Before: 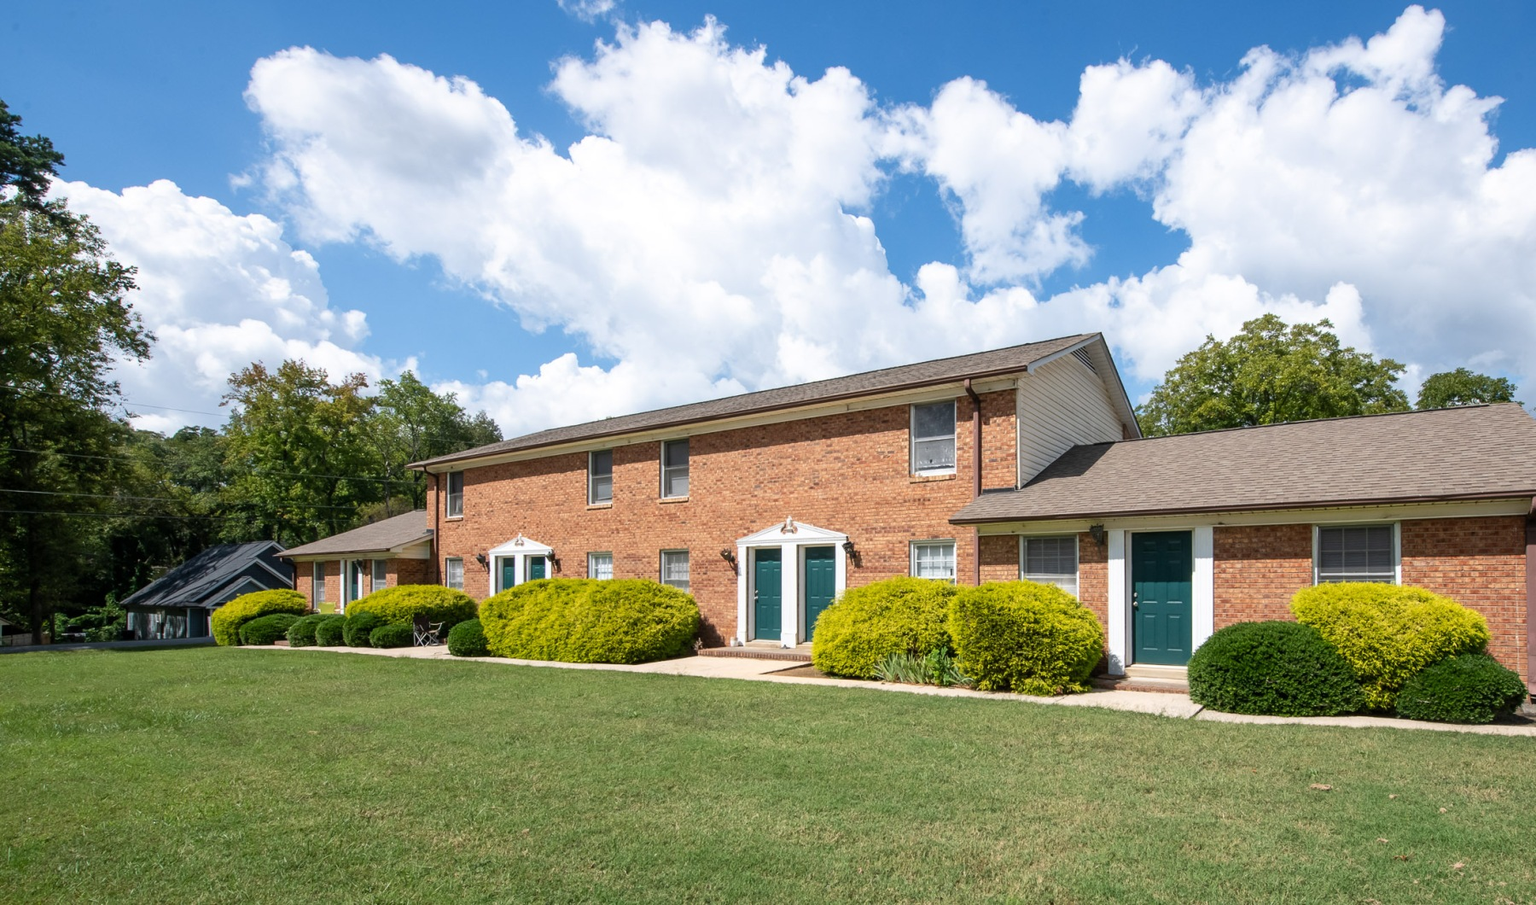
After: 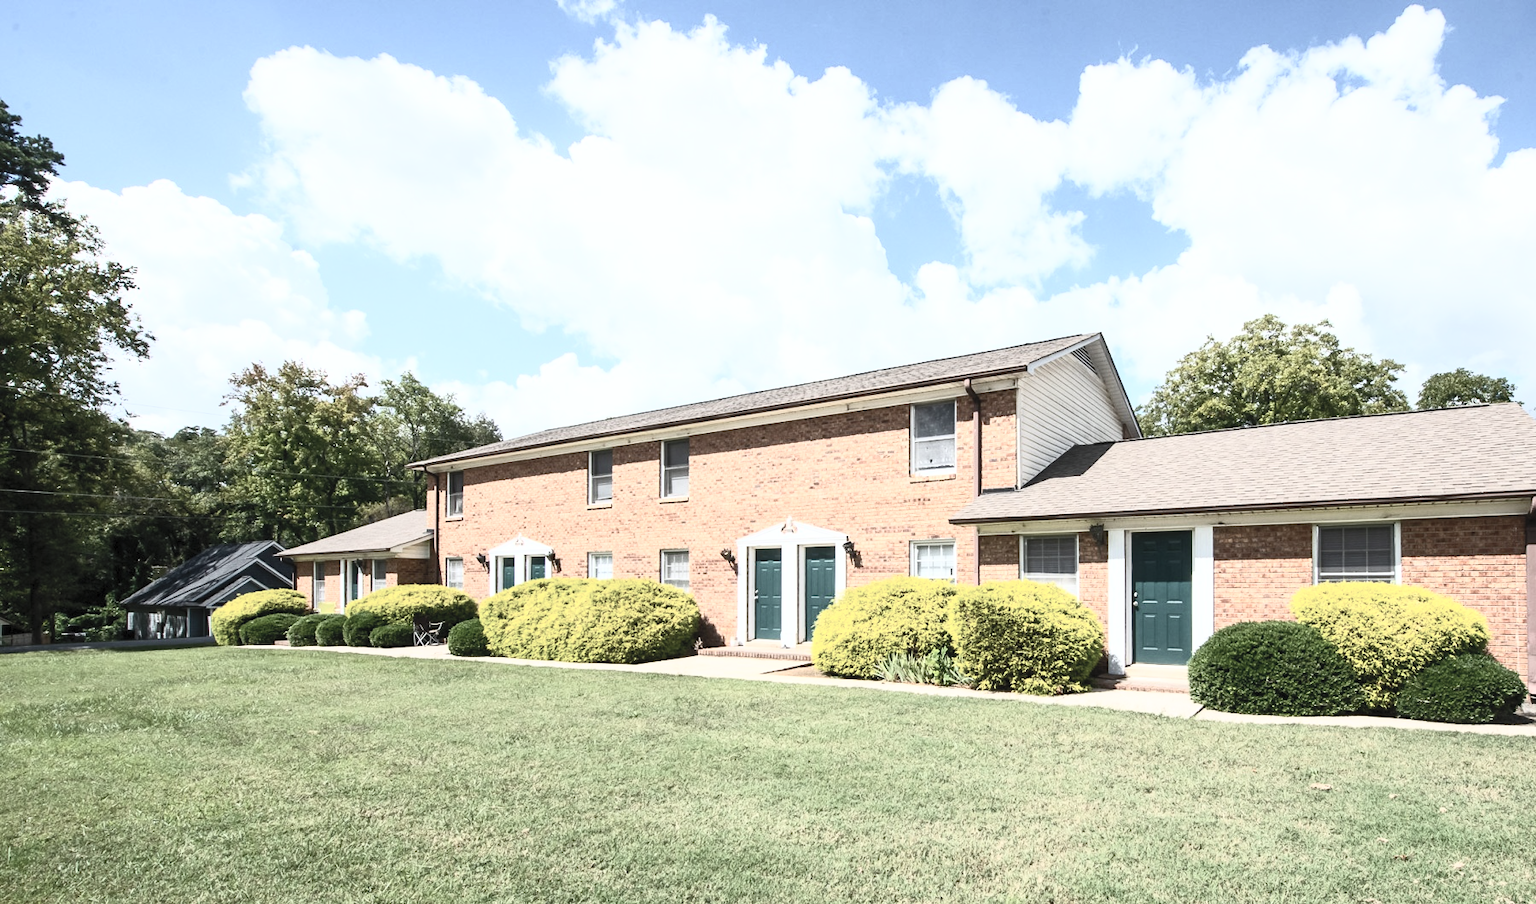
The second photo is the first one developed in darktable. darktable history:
contrast brightness saturation: contrast 0.57, brightness 0.57, saturation -0.34
white balance: red 0.986, blue 1.01
